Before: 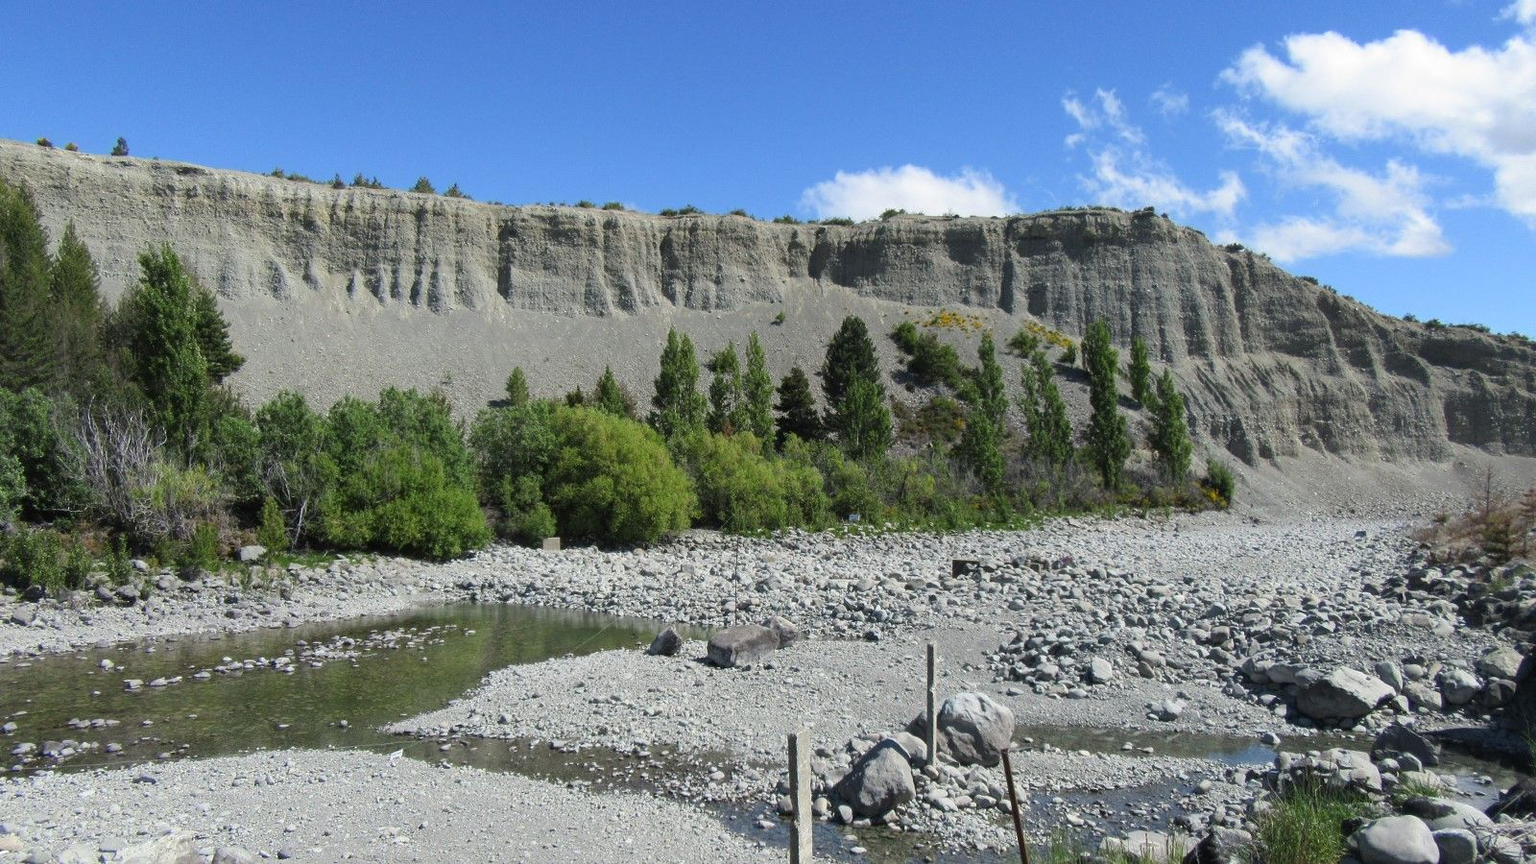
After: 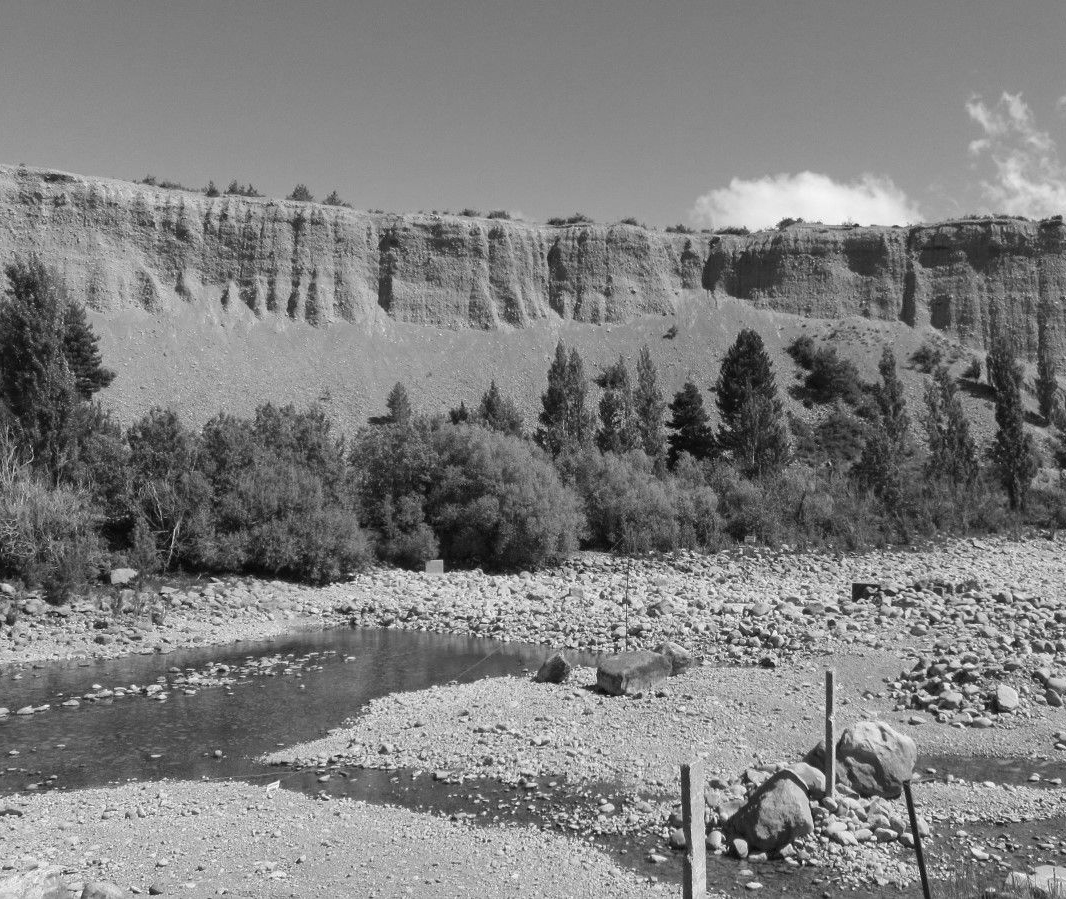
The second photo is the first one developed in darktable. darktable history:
crop and rotate: left 8.786%, right 24.548%
shadows and highlights: shadows color adjustment 97.66%, soften with gaussian
monochrome: on, module defaults
